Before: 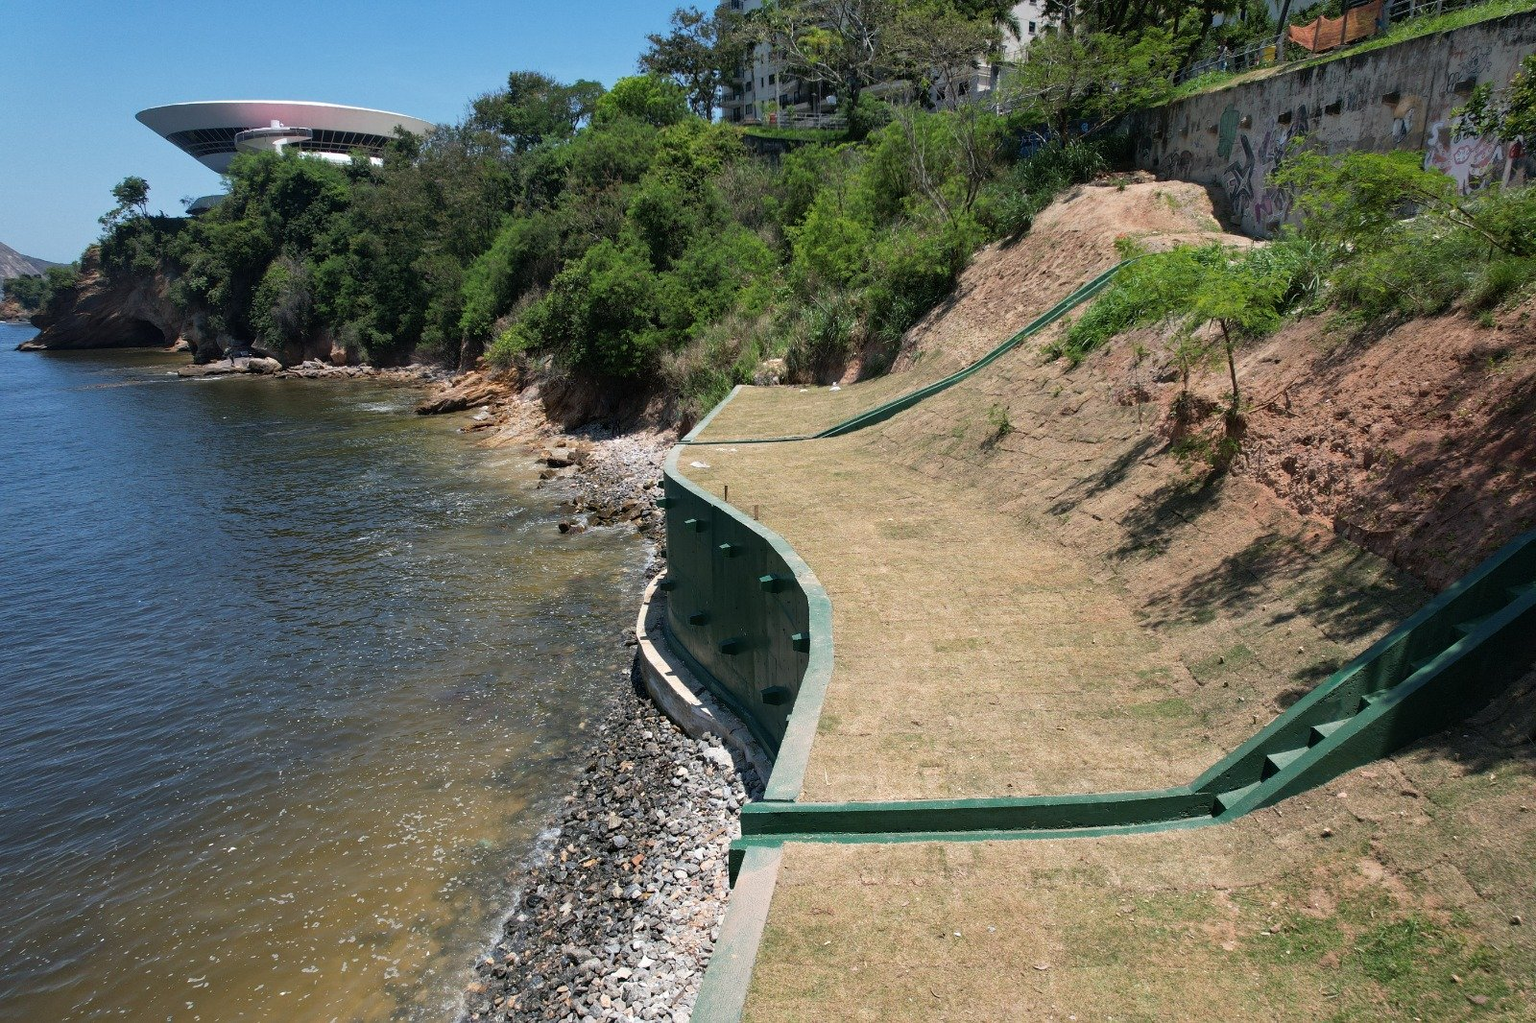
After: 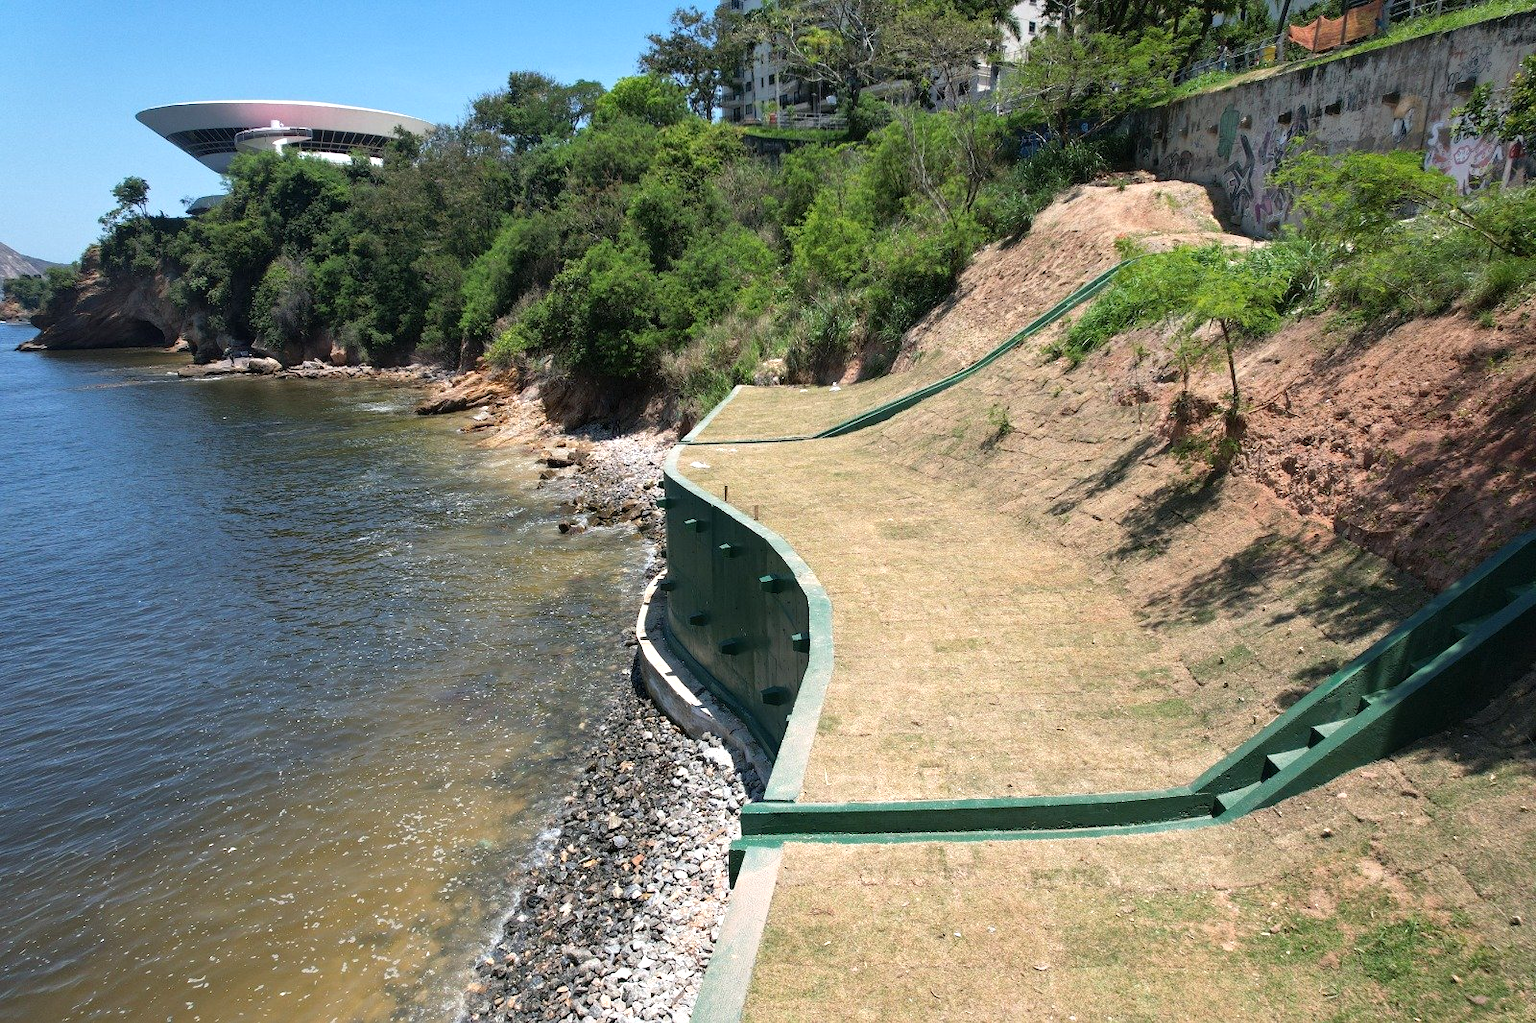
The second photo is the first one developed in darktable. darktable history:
exposure: exposure 0.49 EV, compensate highlight preservation false
